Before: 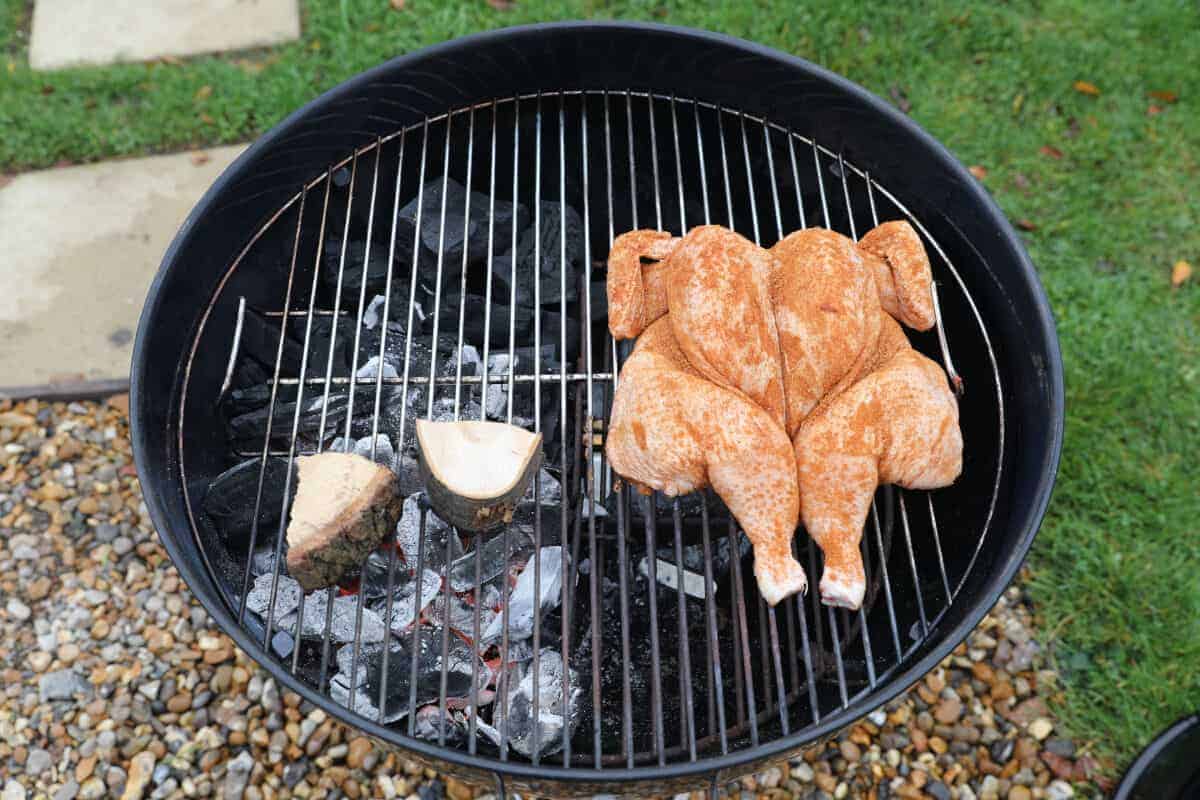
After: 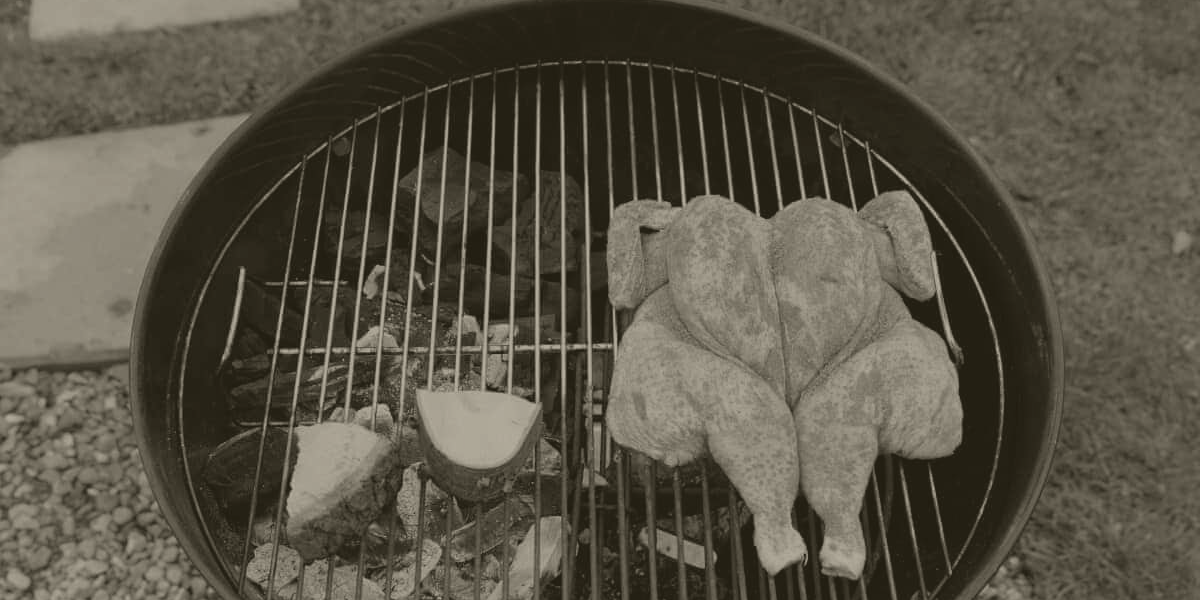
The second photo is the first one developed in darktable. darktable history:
crop: top 3.857%, bottom 21.132%
colorize: hue 41.44°, saturation 22%, source mix 60%, lightness 10.61%
white balance: red 1.009, blue 1.027
